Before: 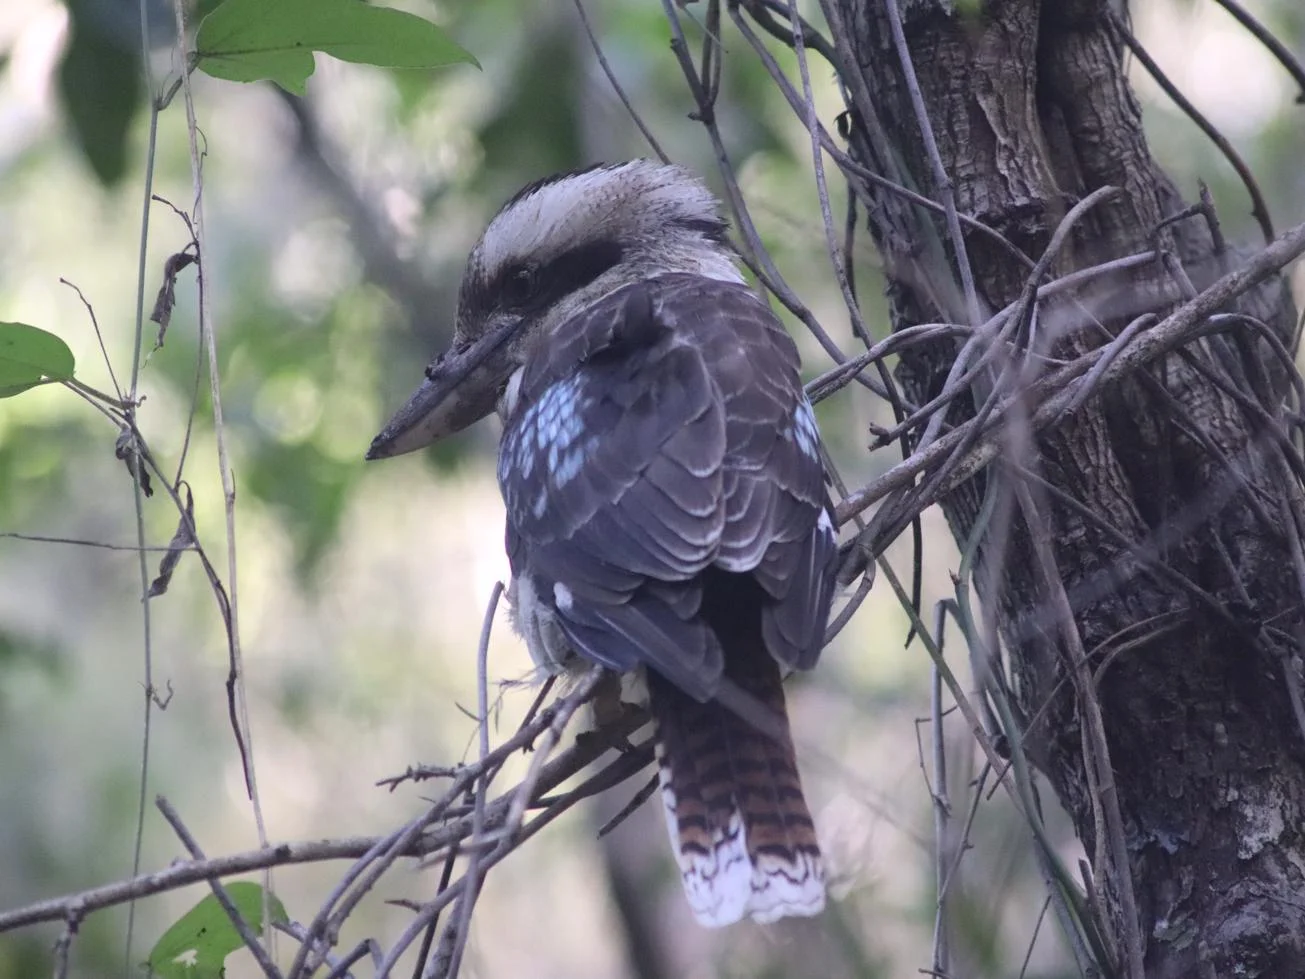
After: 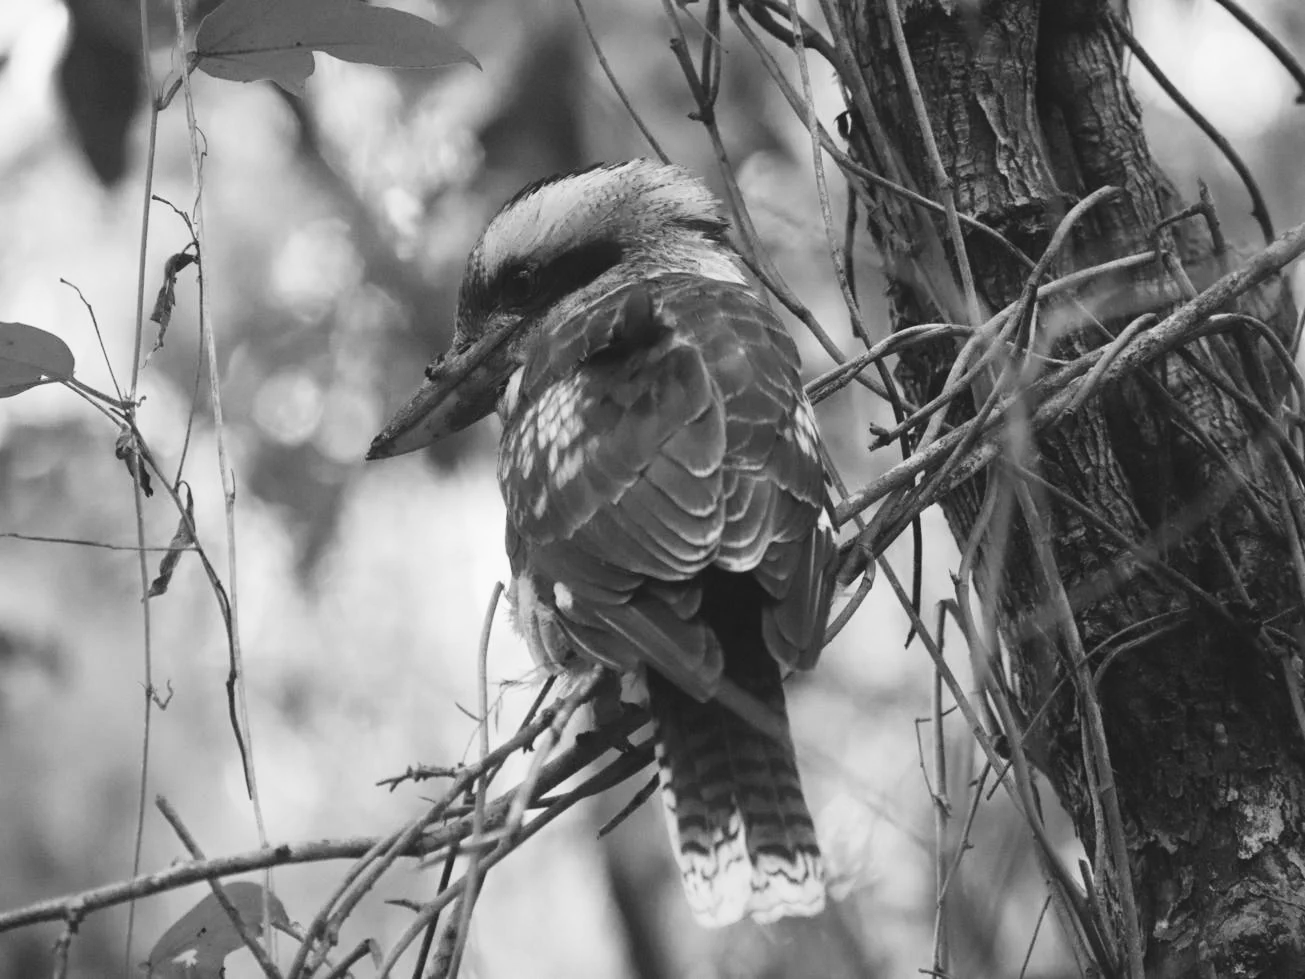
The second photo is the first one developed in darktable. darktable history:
tone curve: curves: ch0 [(0, 0.032) (0.181, 0.156) (0.751, 0.829) (1, 1)], color space Lab, linked channels, preserve colors none
color calibration "t3mujinpack channel mixer": output gray [0.31, 0.36, 0.33, 0], gray › normalize channels true, illuminant same as pipeline (D50), adaptation XYZ, x 0.346, y 0.359, gamut compression 0
